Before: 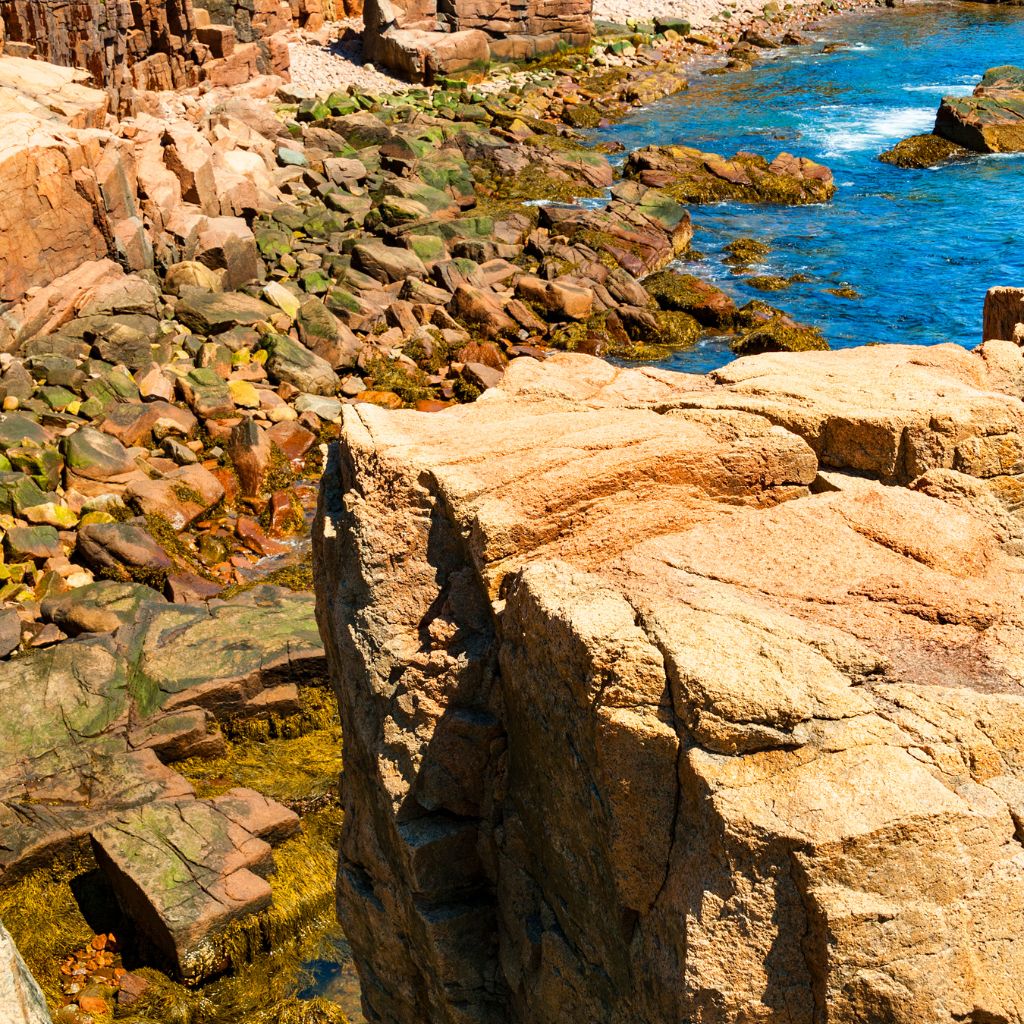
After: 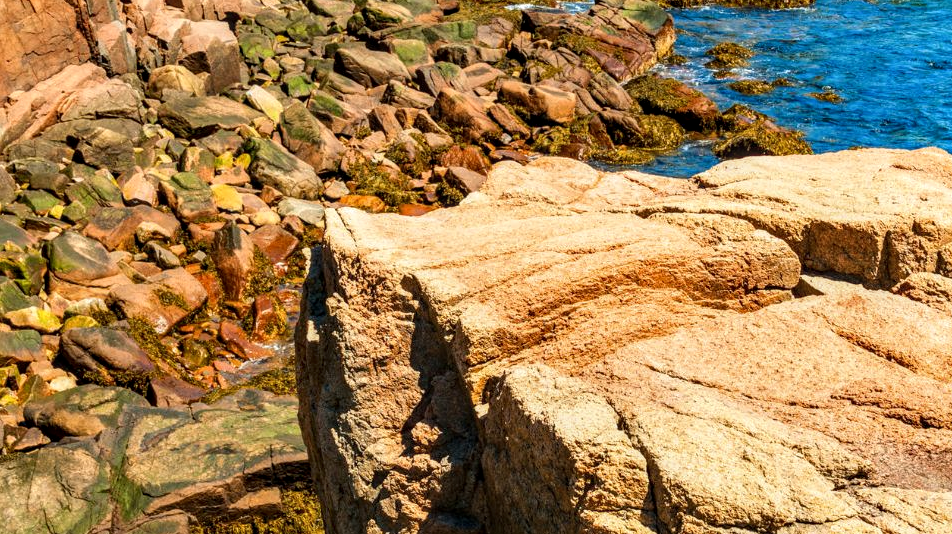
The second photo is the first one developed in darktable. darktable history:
crop: left 1.744%, top 19.225%, right 5.069%, bottom 28.357%
local contrast: detail 130%
